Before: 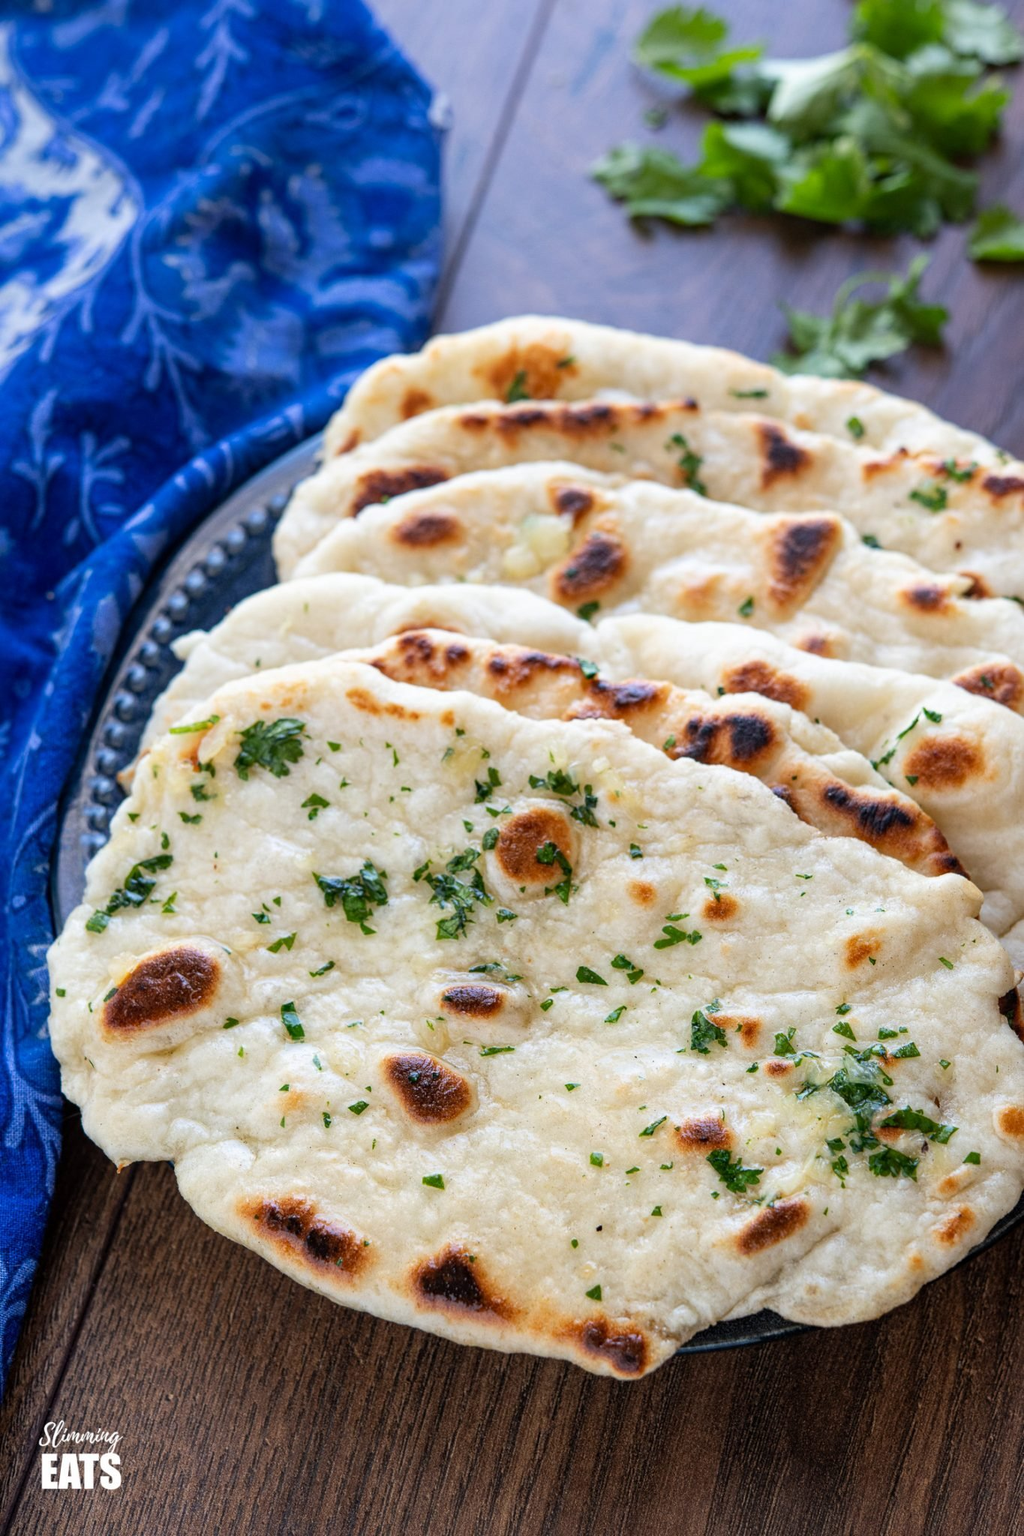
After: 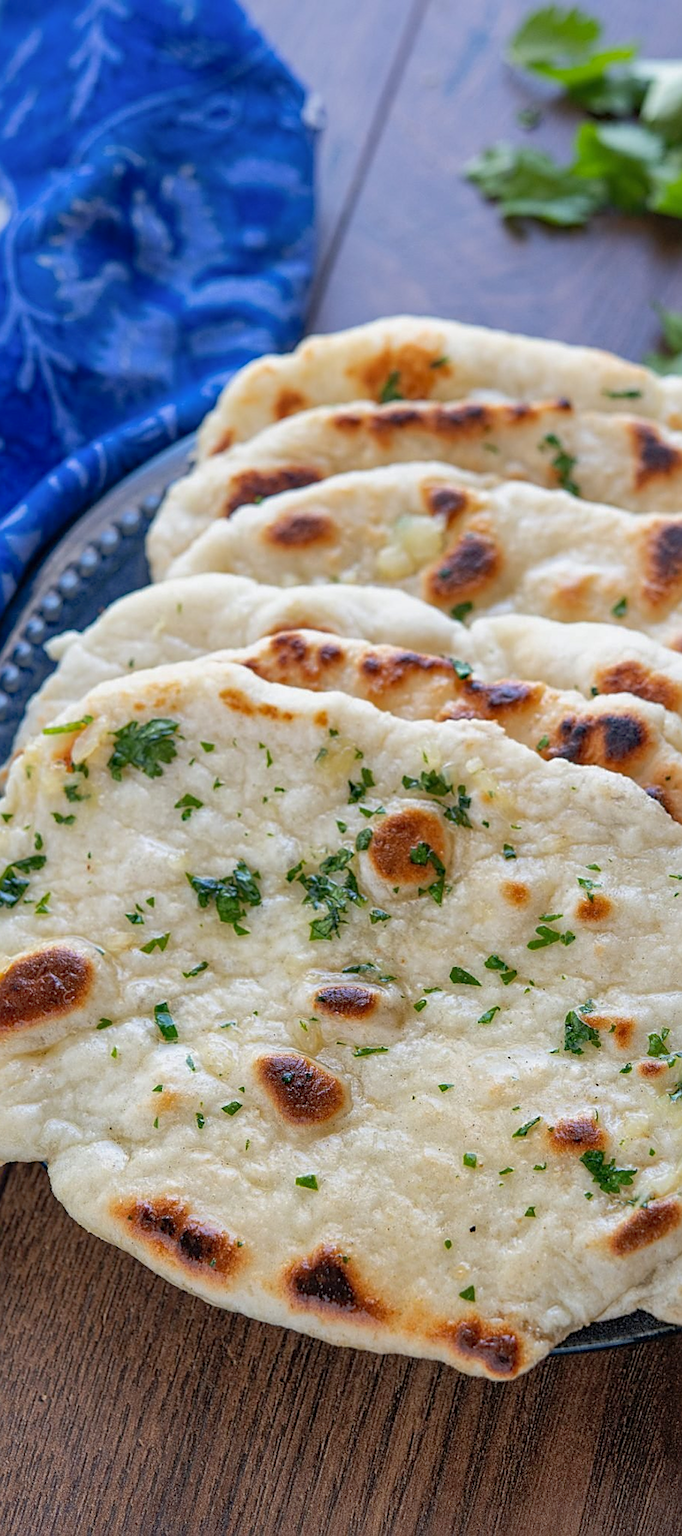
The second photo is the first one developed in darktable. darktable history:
shadows and highlights: on, module defaults
exposure: exposure -0.069 EV, compensate highlight preservation false
crop and rotate: left 12.444%, right 20.958%
sharpen: on, module defaults
